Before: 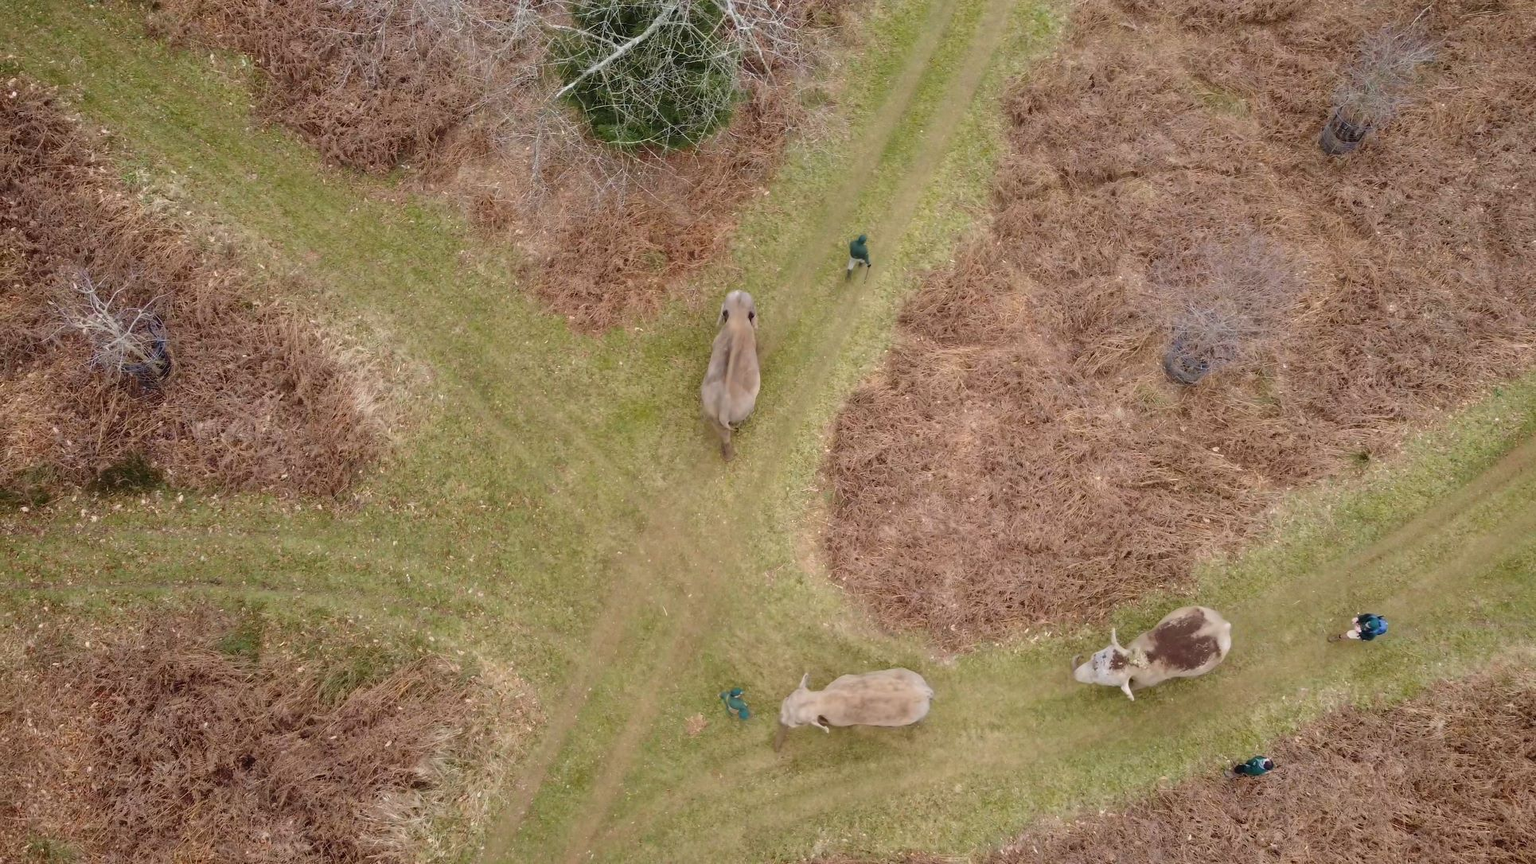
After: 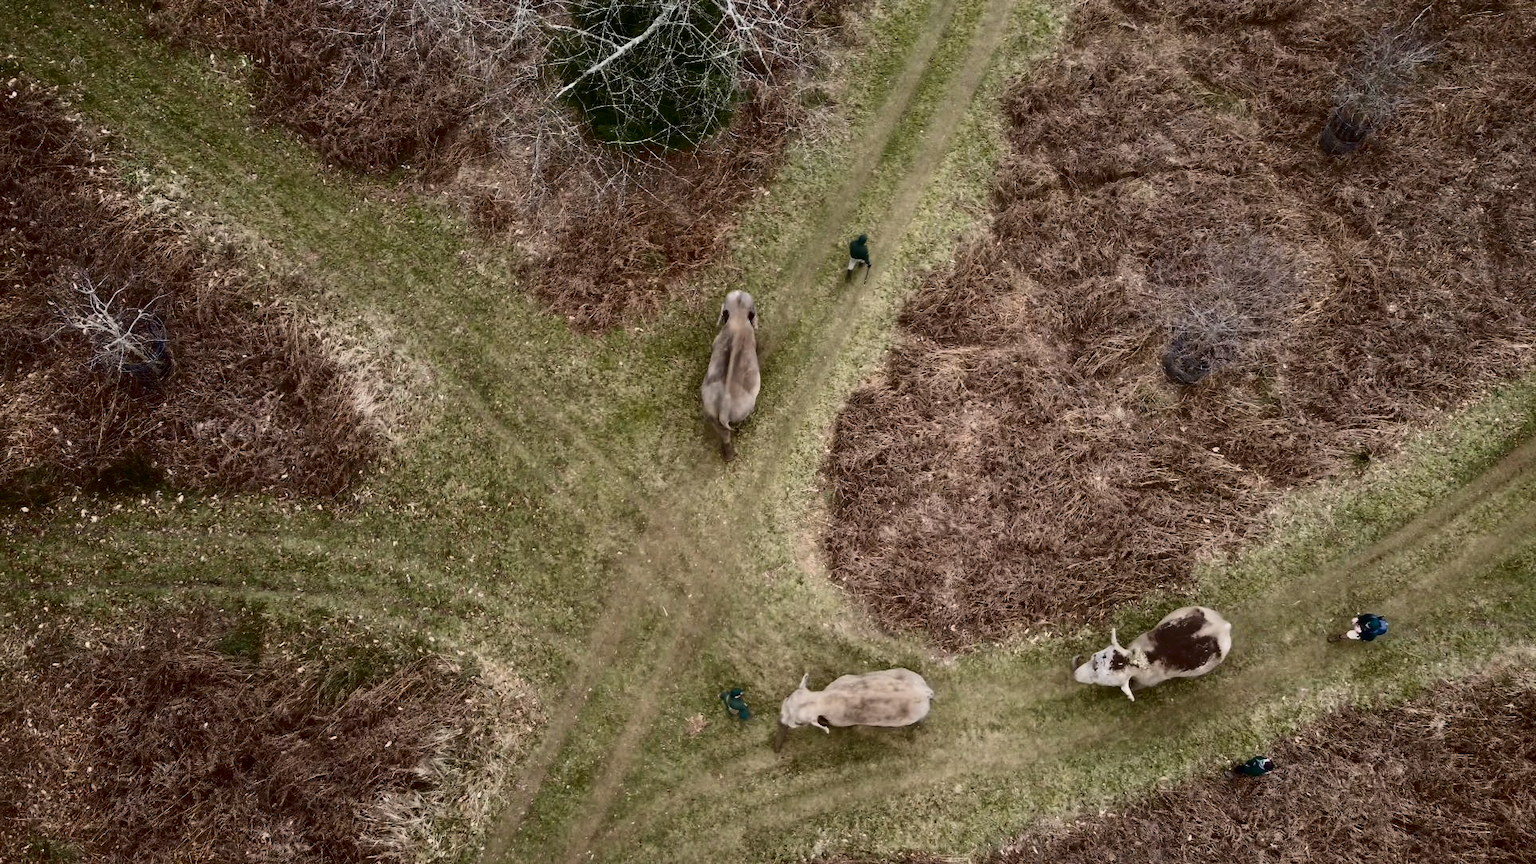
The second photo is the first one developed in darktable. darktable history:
contrast brightness saturation: contrast 0.5, saturation -0.1
exposure: exposure -0.582 EV, compensate highlight preservation false
